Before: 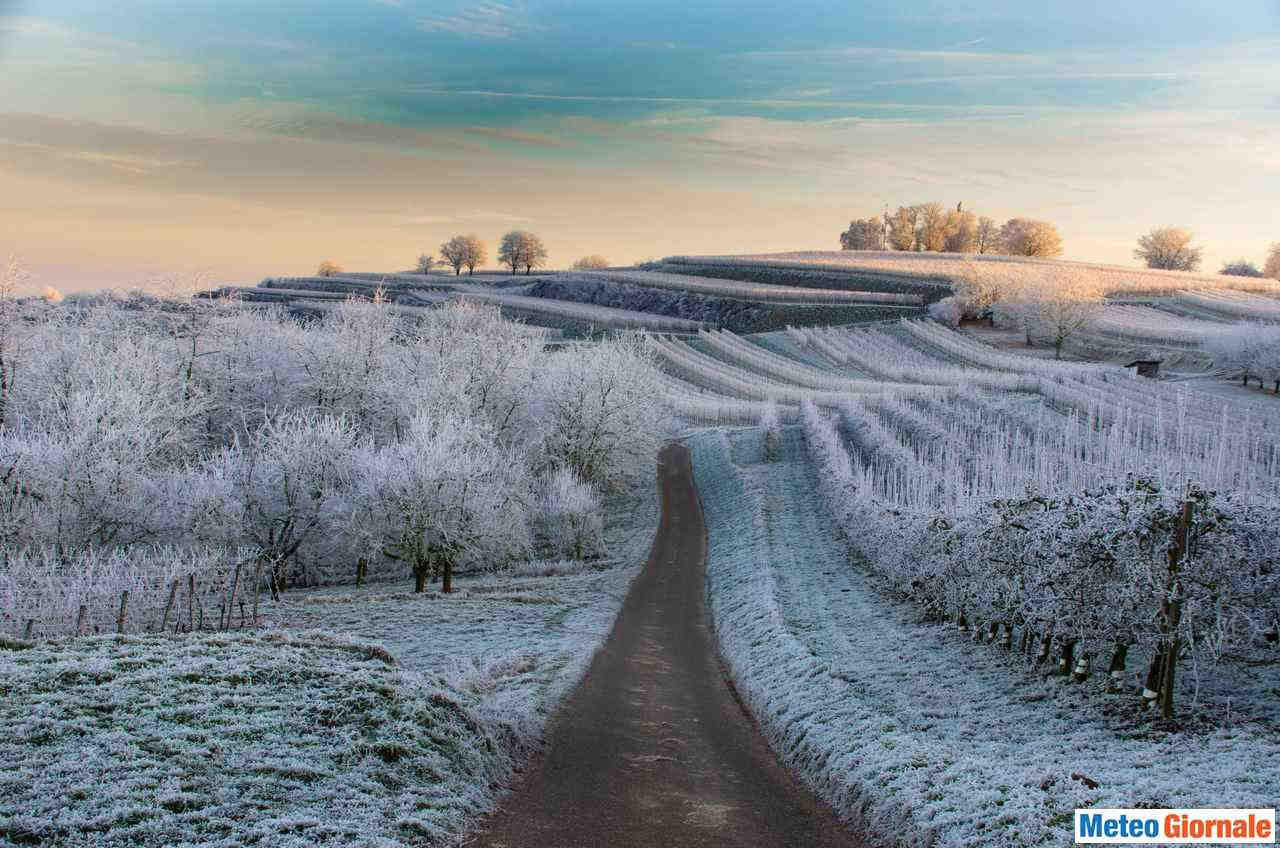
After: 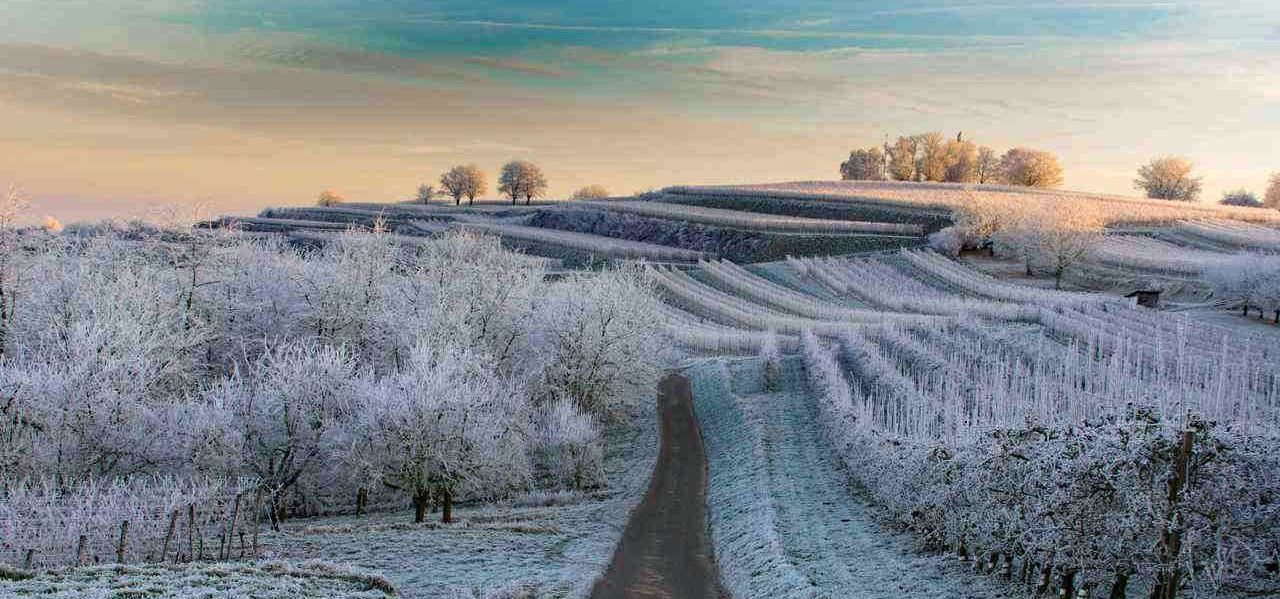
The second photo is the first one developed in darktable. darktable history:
crop and rotate: top 8.293%, bottom 20.996%
haze removal: compatibility mode true, adaptive false
